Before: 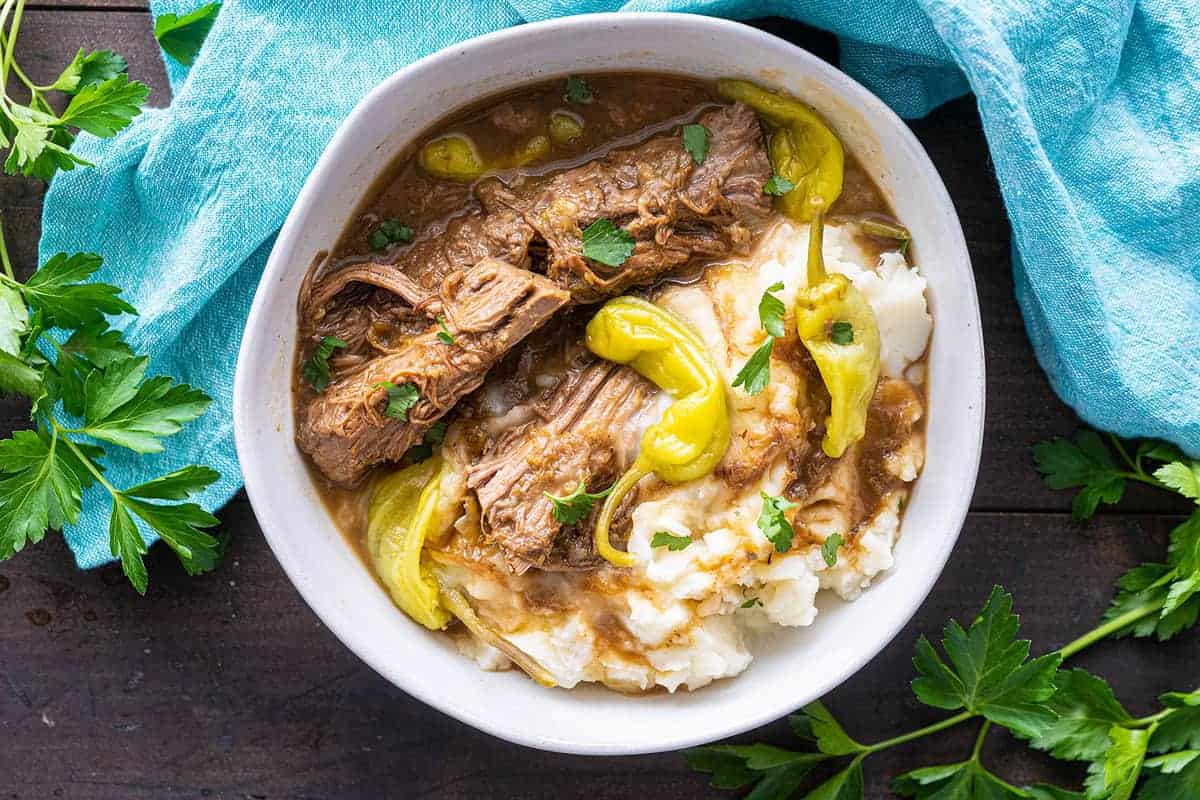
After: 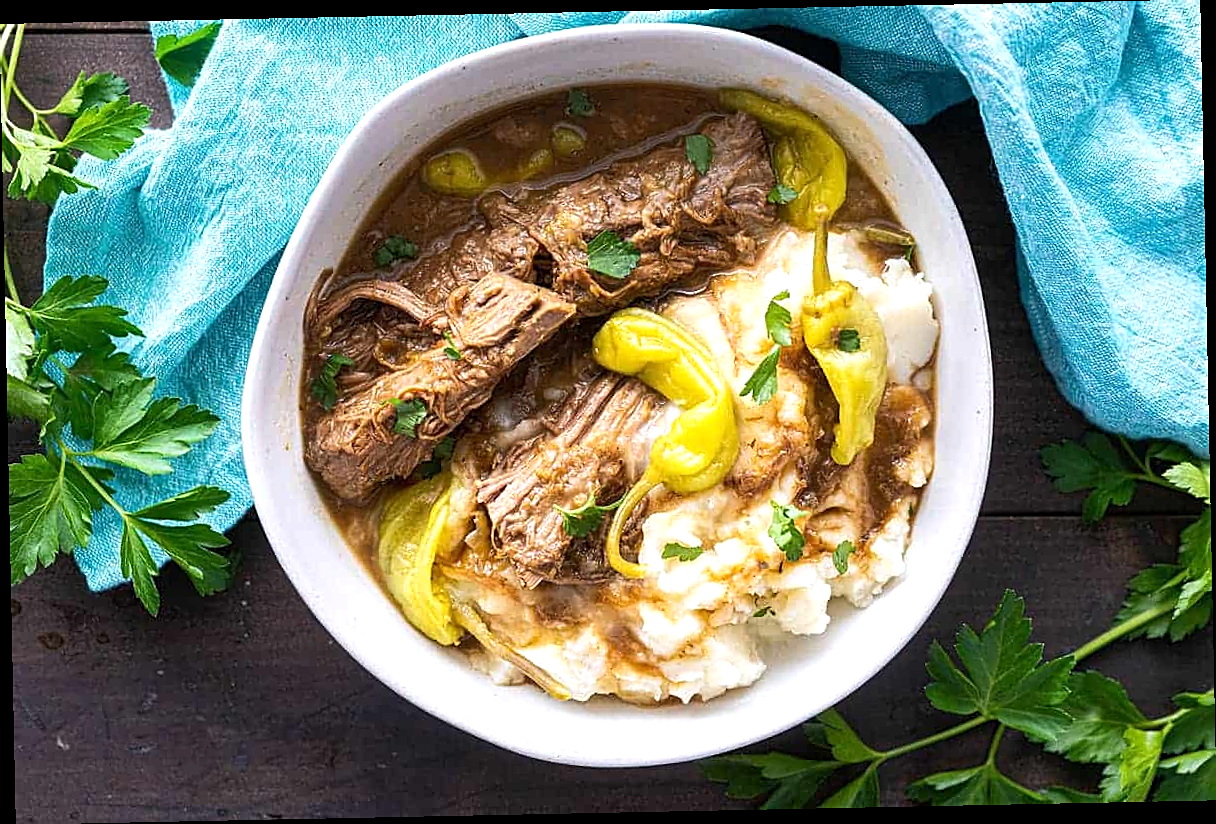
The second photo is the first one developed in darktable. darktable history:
sharpen: on, module defaults
tone equalizer: -8 EV -0.001 EV, -7 EV 0.001 EV, -6 EV -0.002 EV, -5 EV -0.003 EV, -4 EV -0.062 EV, -3 EV -0.222 EV, -2 EV -0.267 EV, -1 EV 0.105 EV, +0 EV 0.303 EV
rotate and perspective: rotation -1.17°, automatic cropping off
